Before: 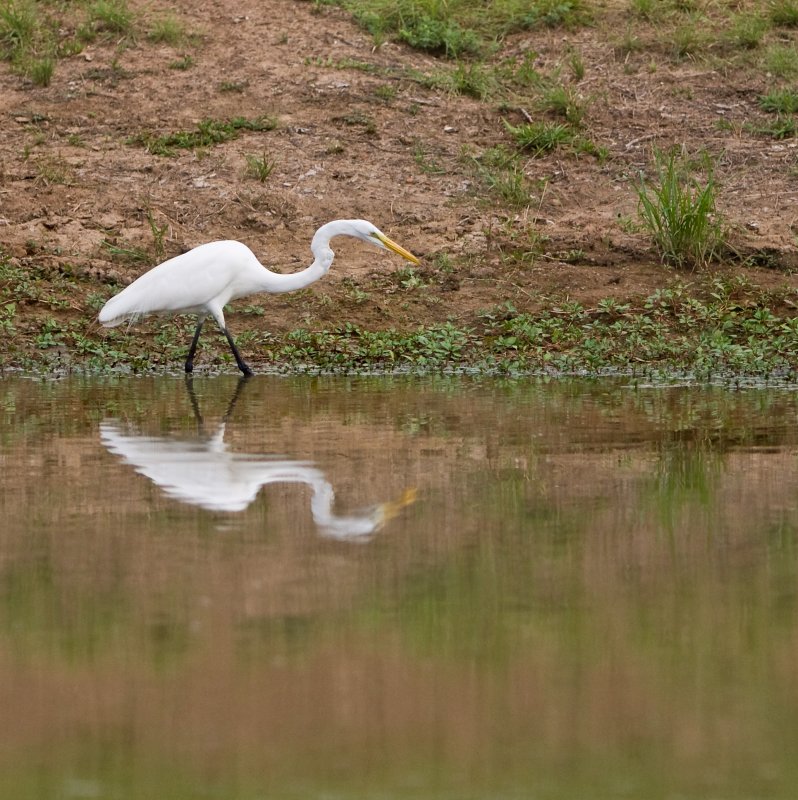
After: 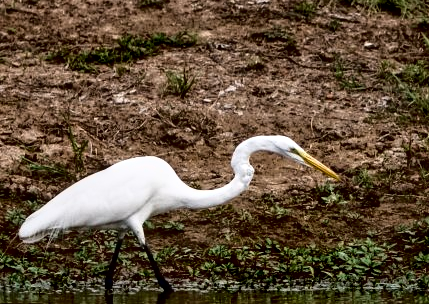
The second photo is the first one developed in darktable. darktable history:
local contrast: detail 130%
crop: left 10.145%, top 10.517%, right 36.094%, bottom 51.4%
tone curve: curves: ch0 [(0, 0) (0.003, 0.008) (0.011, 0.008) (0.025, 0.008) (0.044, 0.008) (0.069, 0.006) (0.1, 0.006) (0.136, 0.006) (0.177, 0.008) (0.224, 0.012) (0.277, 0.026) (0.335, 0.083) (0.399, 0.165) (0.468, 0.292) (0.543, 0.416) (0.623, 0.535) (0.709, 0.692) (0.801, 0.853) (0.898, 0.981) (1, 1)], color space Lab, independent channels, preserve colors none
